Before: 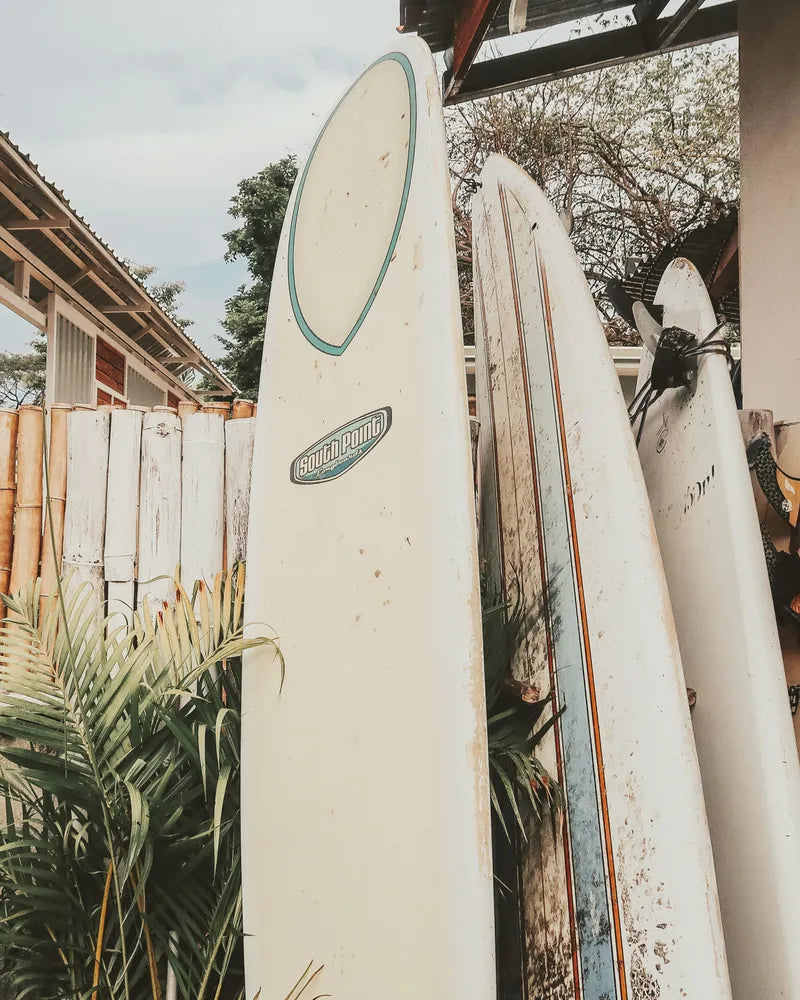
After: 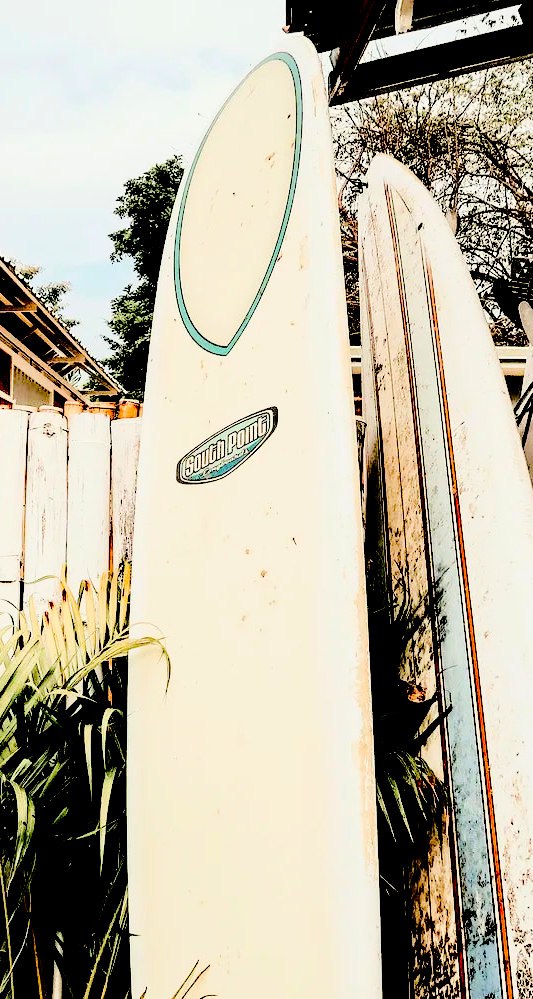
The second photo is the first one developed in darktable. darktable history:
tone curve: curves: ch0 [(0, 0) (0.004, 0) (0.133, 0.076) (0.325, 0.362) (0.879, 0.885) (1, 1)], color space Lab, linked channels, preserve colors none
base curve: curves: ch0 [(0, 0) (0.032, 0.037) (0.105, 0.228) (0.435, 0.76) (0.856, 0.983) (1, 1)]
exposure: black level correction 0.1, exposure -0.092 EV, compensate highlight preservation false
crop and rotate: left 14.292%, right 19.041%
color calibration: illuminant same as pipeline (D50), adaptation none (bypass), gamut compression 1.72
